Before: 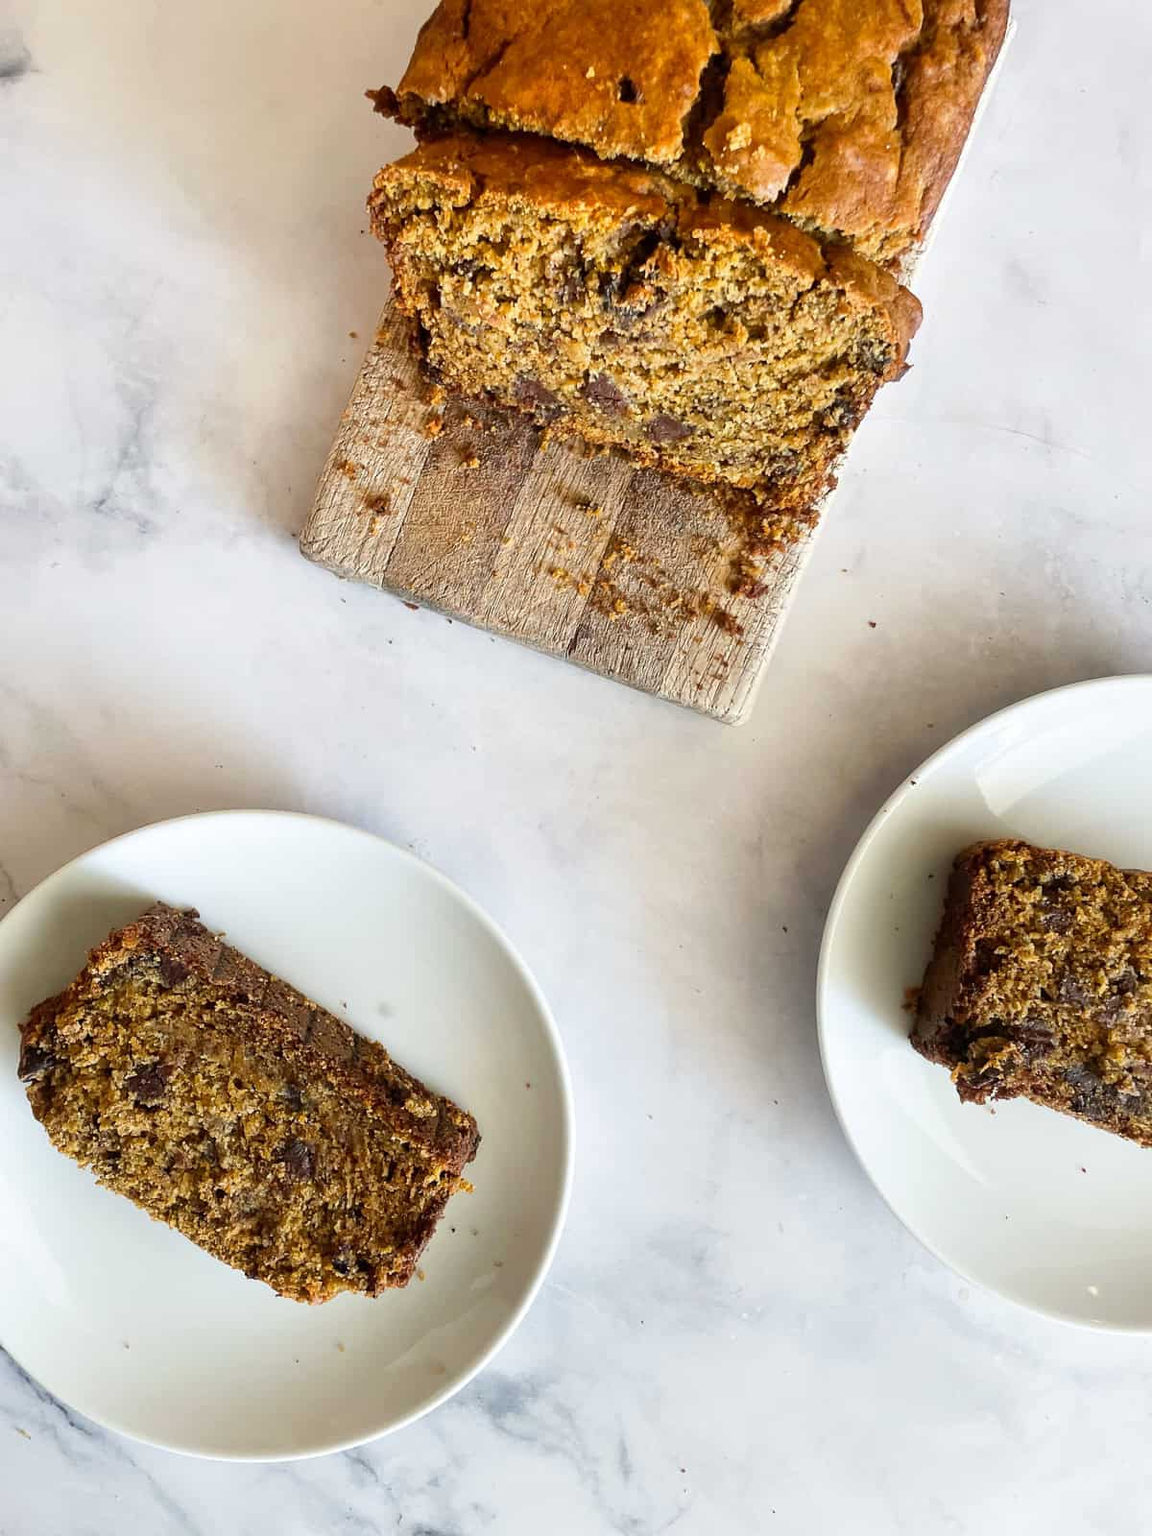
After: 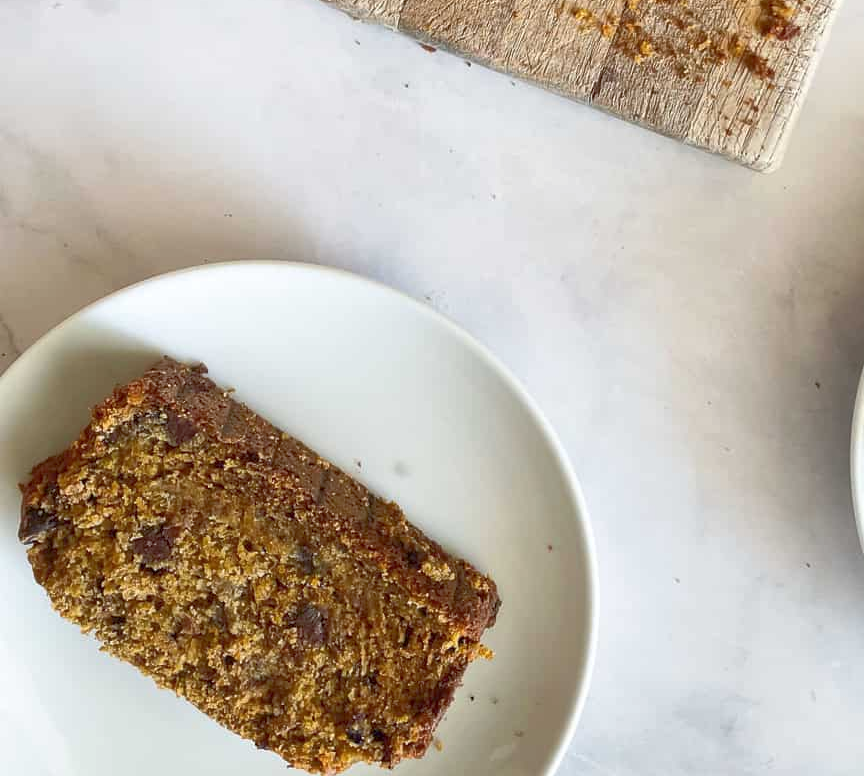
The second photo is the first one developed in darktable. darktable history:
crop: top 36.498%, right 27.964%, bottom 14.995%
rgb curve: curves: ch0 [(0, 0) (0.072, 0.166) (0.217, 0.293) (0.414, 0.42) (1, 1)], compensate middle gray true, preserve colors basic power
